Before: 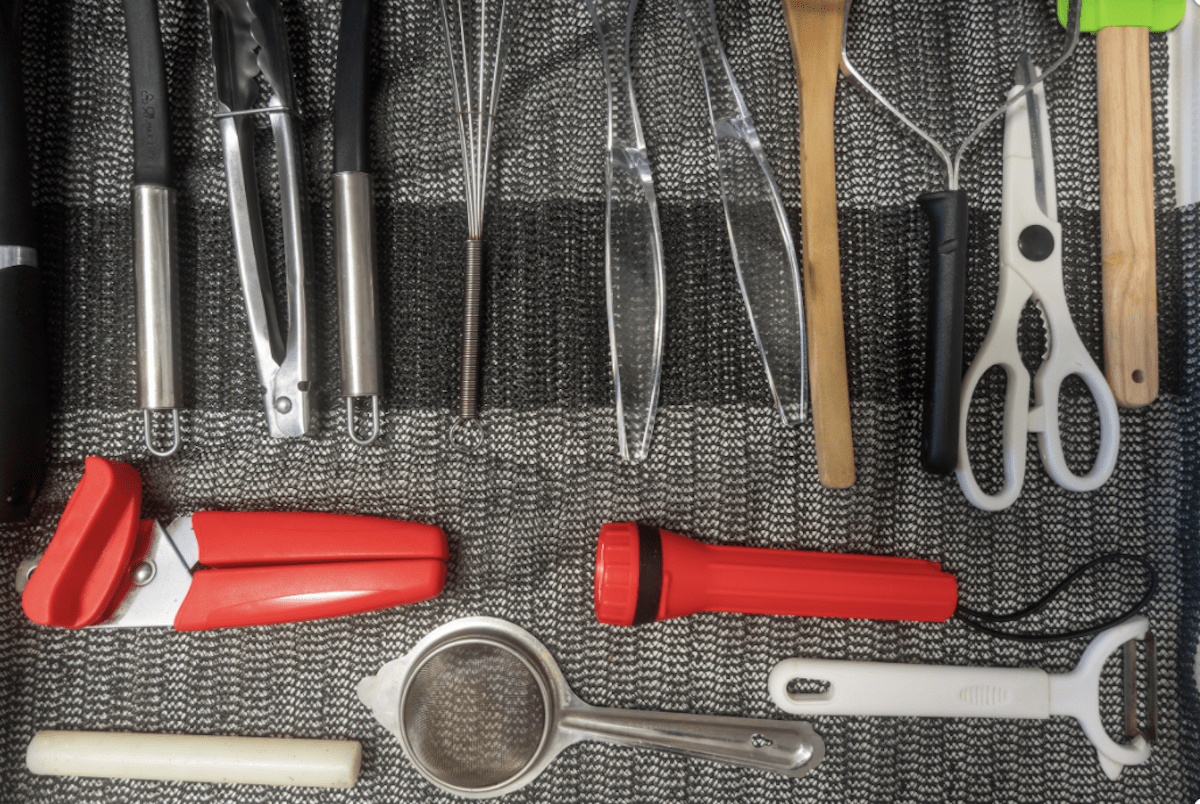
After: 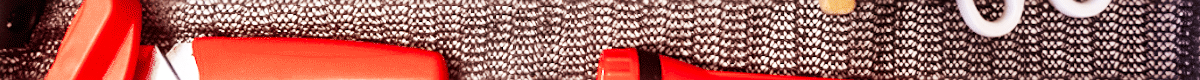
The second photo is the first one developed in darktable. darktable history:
crop and rotate: top 59.084%, bottom 30.916%
rgb levels: mode RGB, independent channels, levels [[0, 0.474, 1], [0, 0.5, 1], [0, 0.5, 1]]
local contrast: mode bilateral grid, contrast 28, coarseness 16, detail 115%, midtone range 0.2
shadows and highlights: soften with gaussian
color balance rgb: saturation formula JzAzBz (2021)
base curve: curves: ch0 [(0, 0) (0.007, 0.004) (0.027, 0.03) (0.046, 0.07) (0.207, 0.54) (0.442, 0.872) (0.673, 0.972) (1, 1)], preserve colors none
sharpen: on, module defaults
